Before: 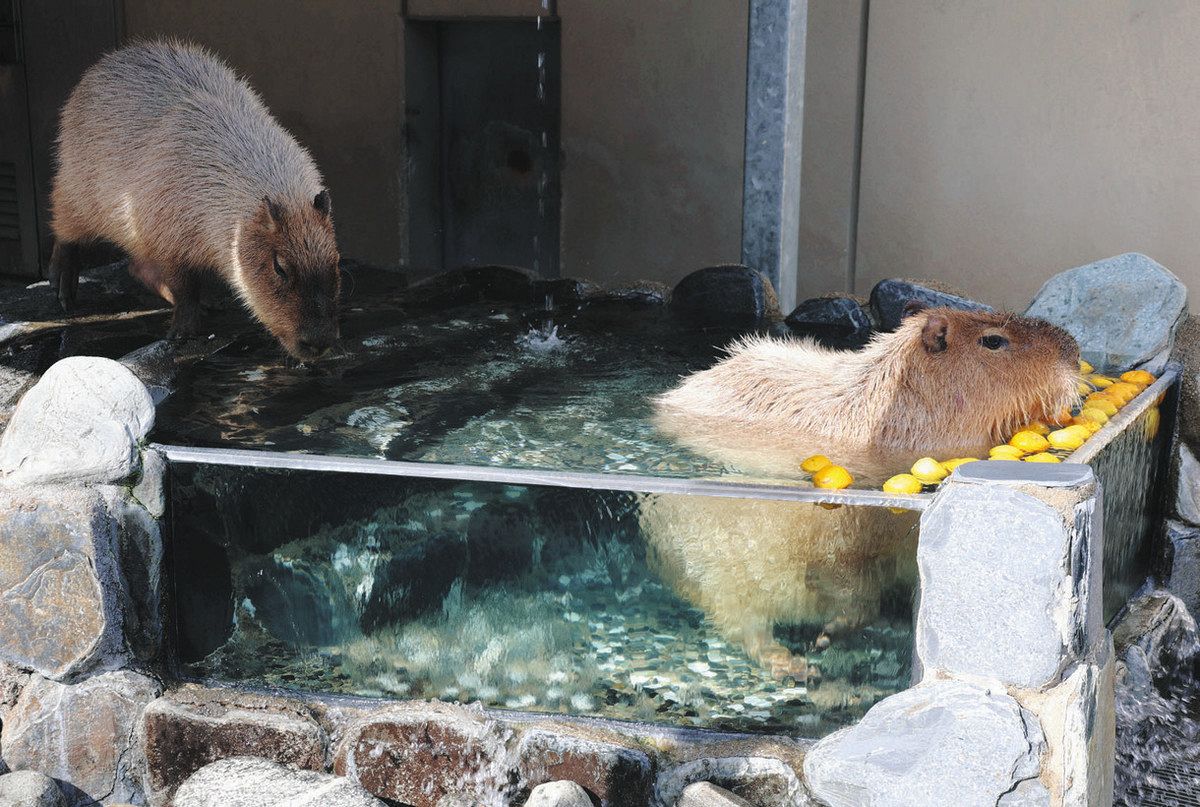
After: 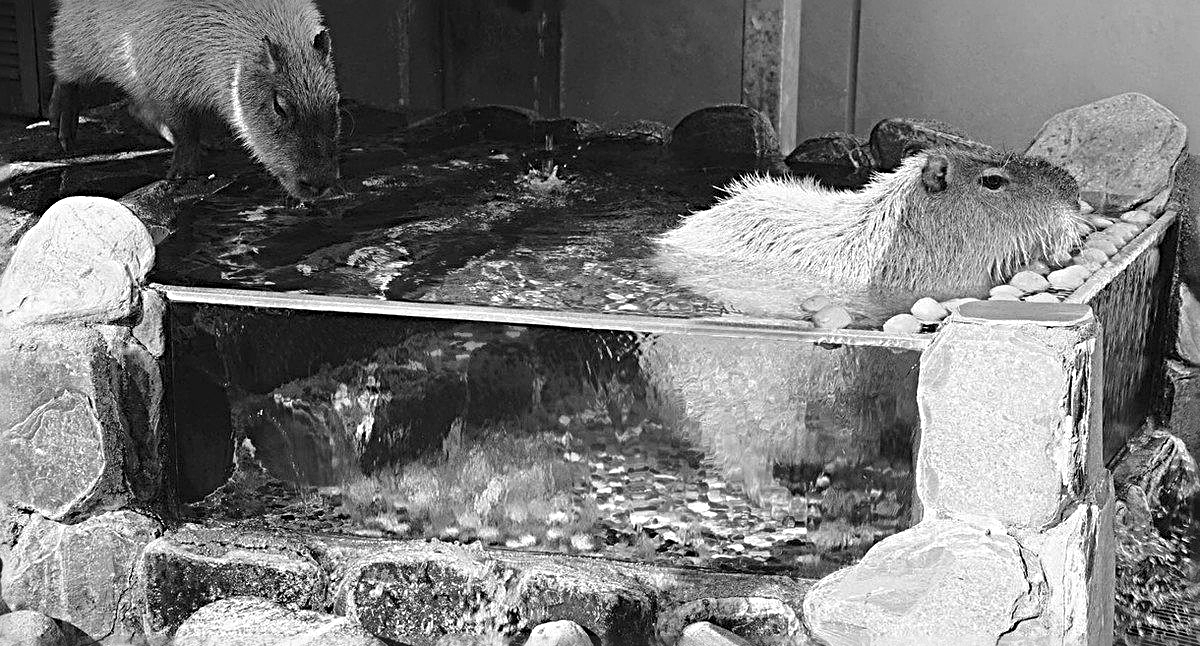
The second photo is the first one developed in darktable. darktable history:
sharpen: radius 3.713, amount 0.923
color zones: curves: ch0 [(0.004, 0.588) (0.116, 0.636) (0.259, 0.476) (0.423, 0.464) (0.75, 0.5)]; ch1 [(0, 0) (0.143, 0) (0.286, 0) (0.429, 0) (0.571, 0) (0.714, 0) (0.857, 0)]
crop and rotate: top 19.837%
